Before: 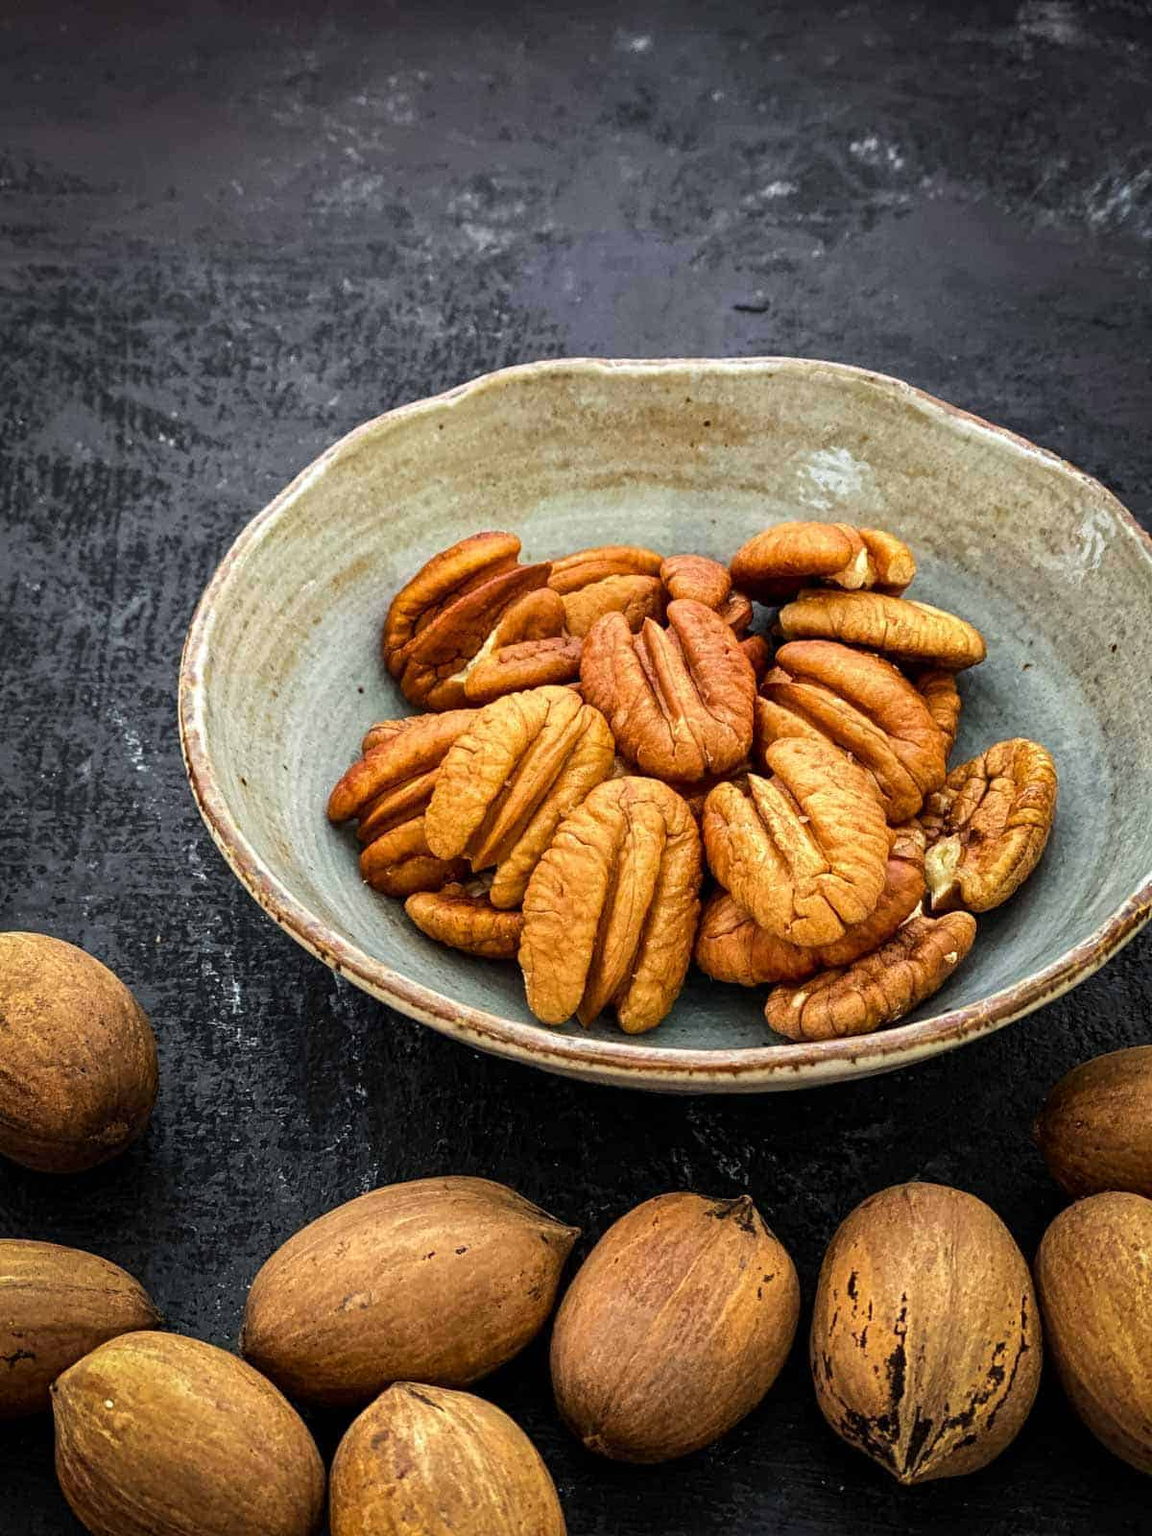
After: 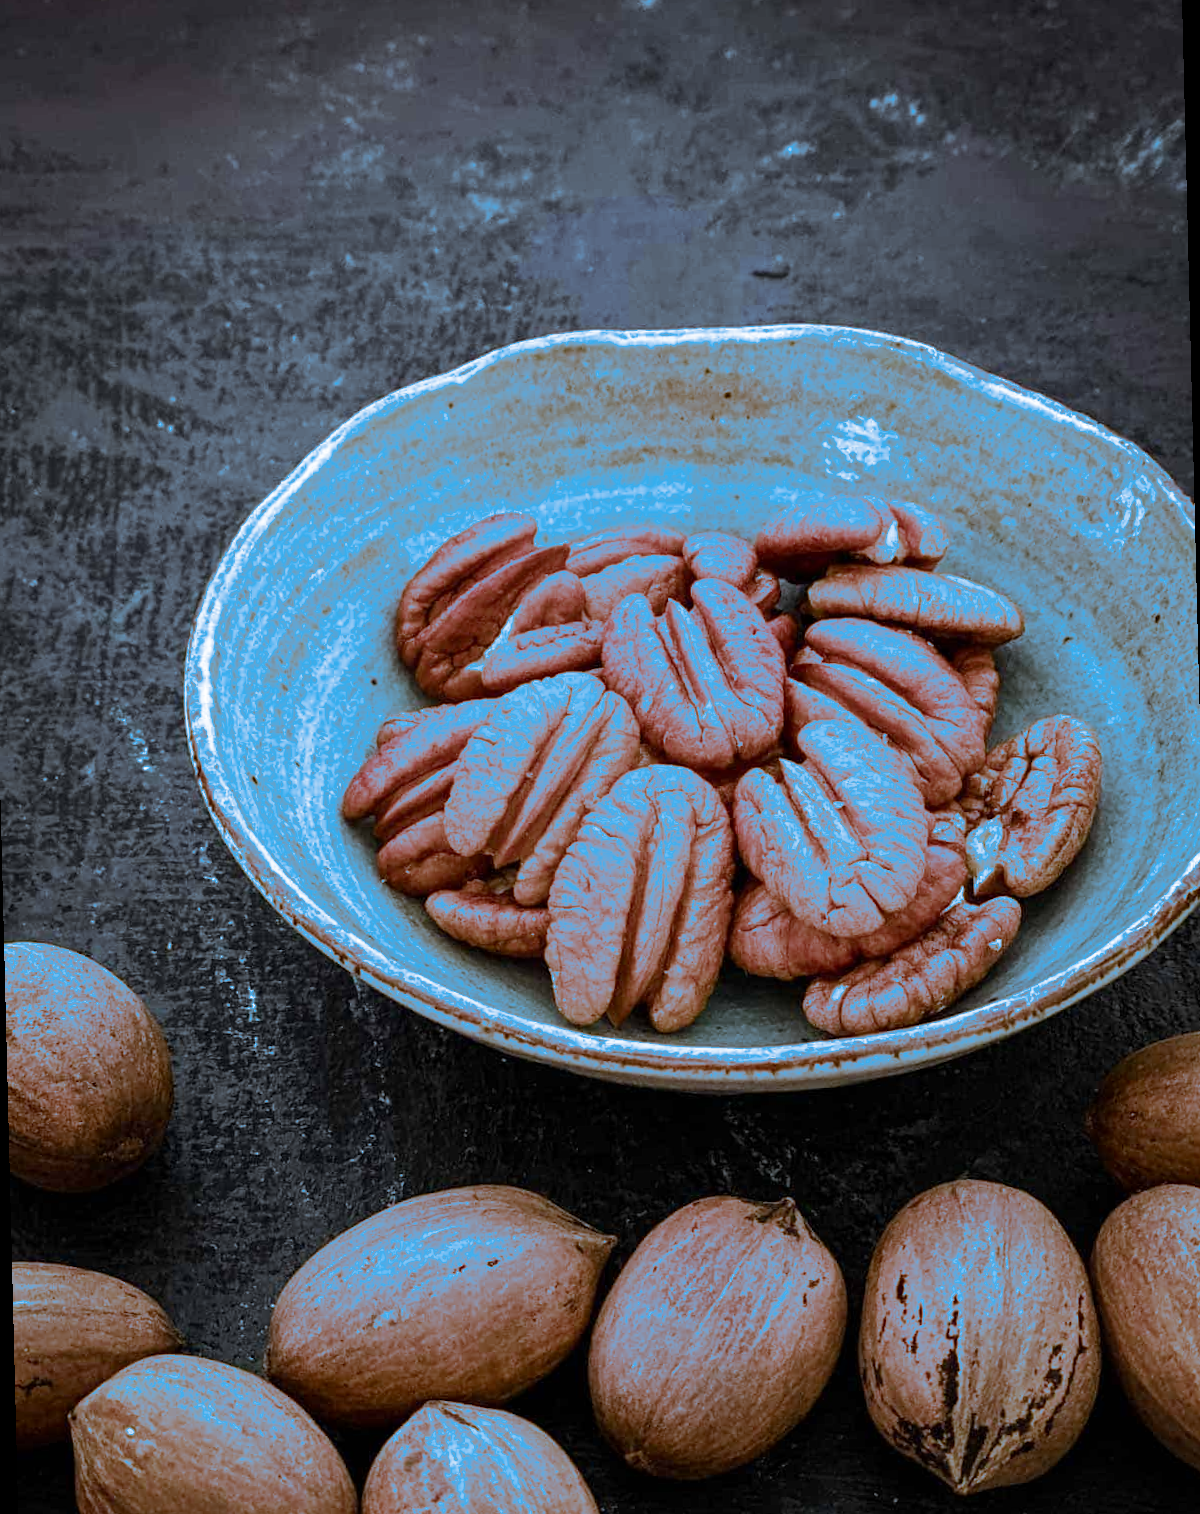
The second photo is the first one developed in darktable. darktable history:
contrast brightness saturation: contrast 0.07
rotate and perspective: rotation -1.42°, crop left 0.016, crop right 0.984, crop top 0.035, crop bottom 0.965
split-toning: shadows › hue 220°, shadows › saturation 0.64, highlights › hue 220°, highlights › saturation 0.64, balance 0, compress 5.22%
